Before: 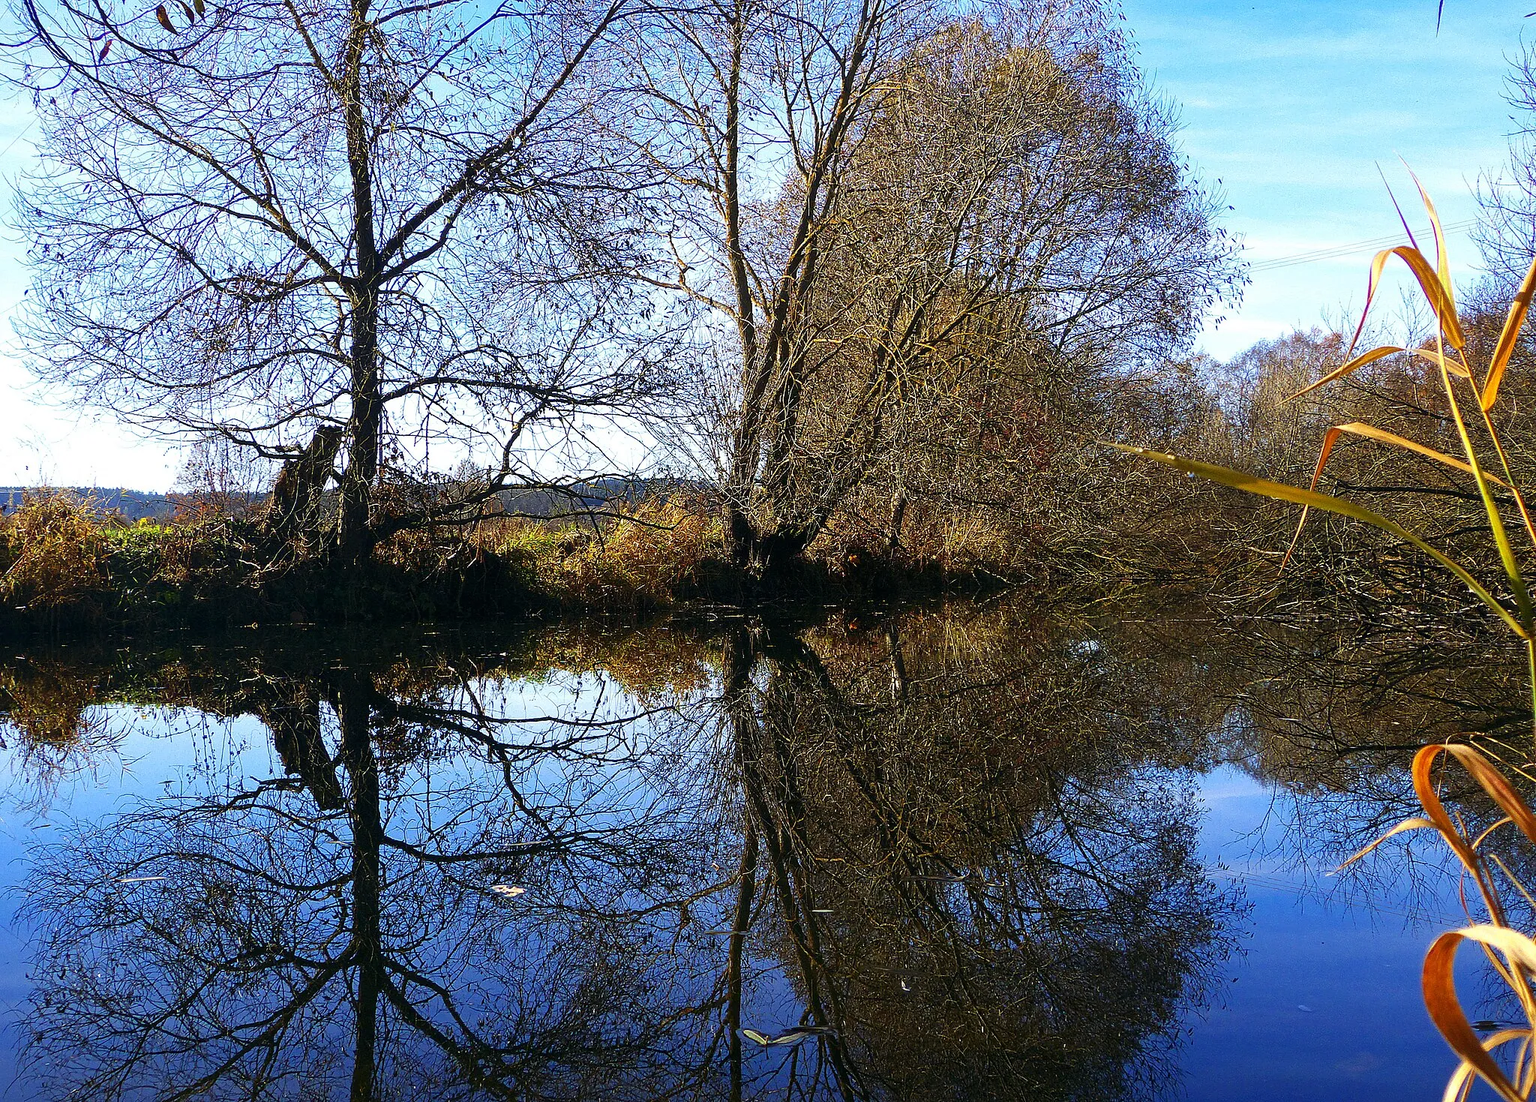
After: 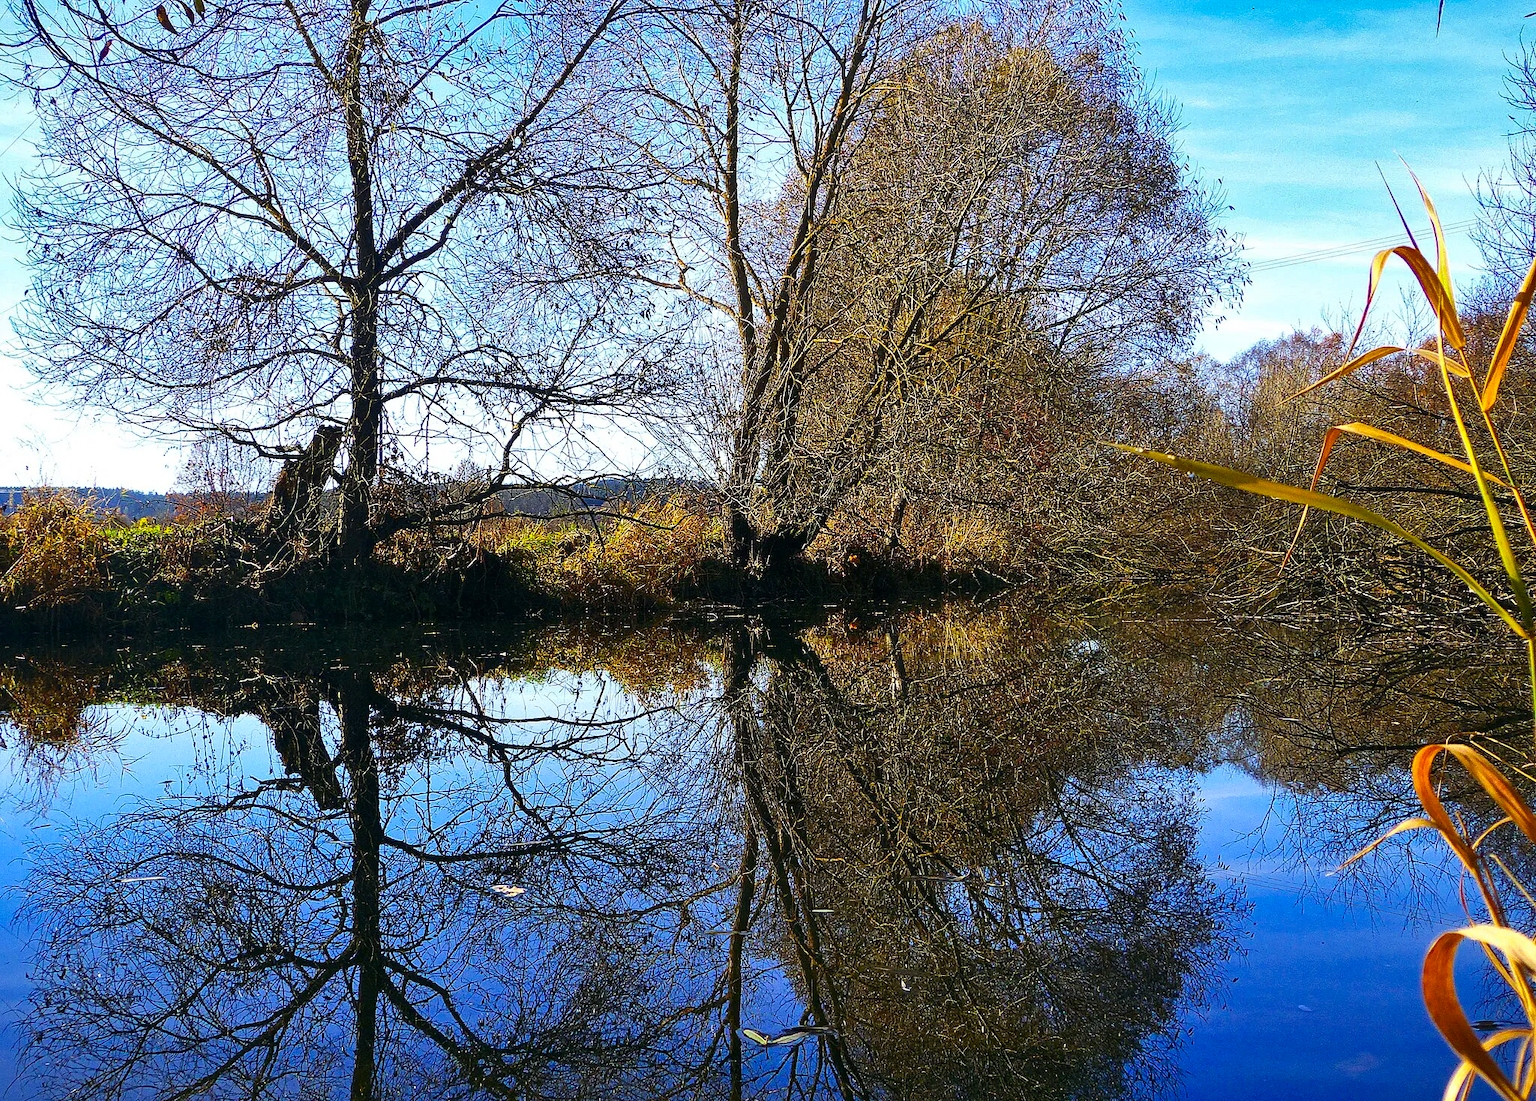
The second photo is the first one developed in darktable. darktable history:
contrast brightness saturation: contrast 0.07
shadows and highlights: soften with gaussian
color balance rgb: shadows lift › chroma 0.773%, shadows lift › hue 110.22°, perceptual saturation grading › global saturation 25.042%, global vibrance 9.62%
